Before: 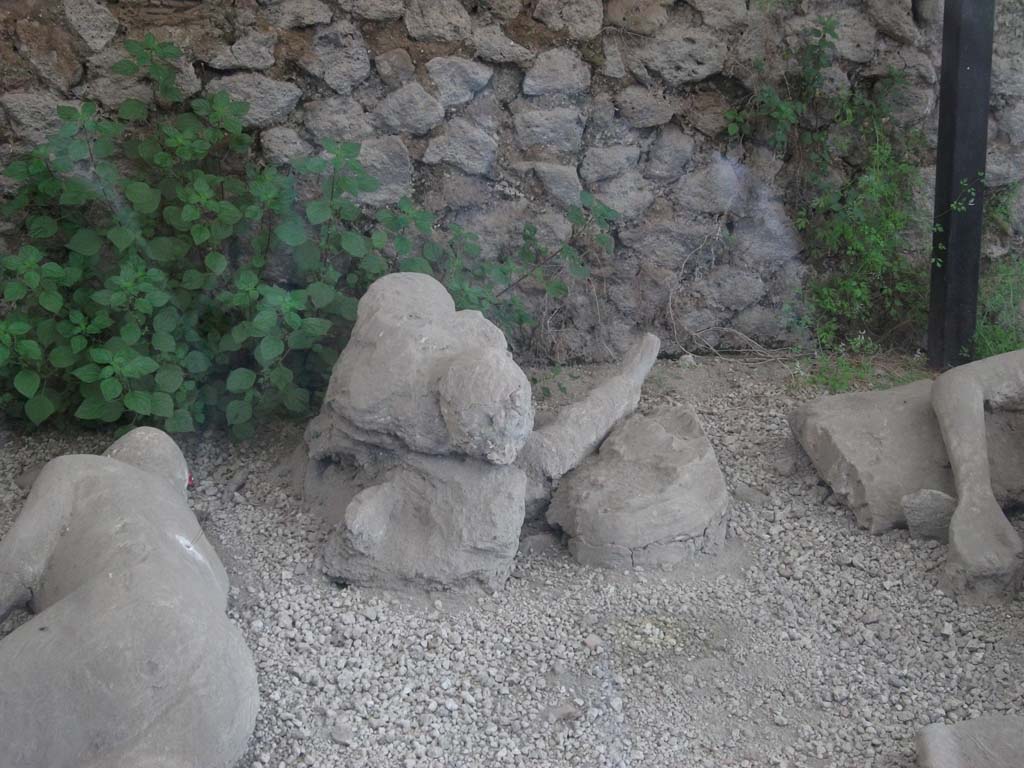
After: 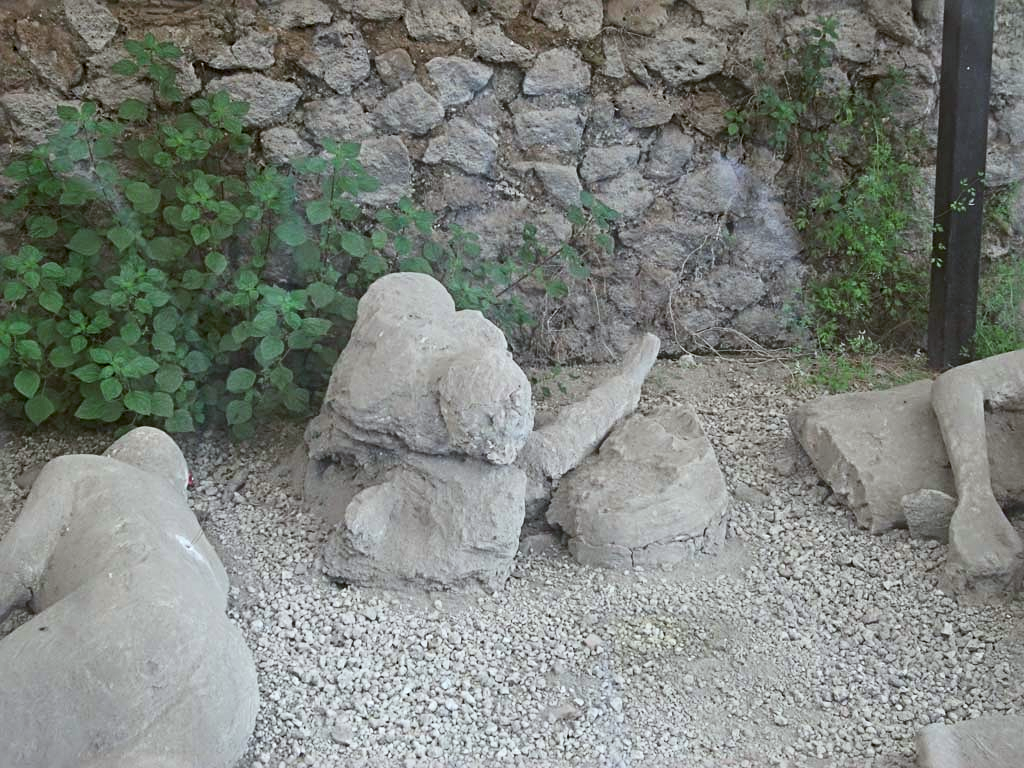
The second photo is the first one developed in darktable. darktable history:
sharpen: radius 4
contrast brightness saturation: contrast 0.2, brightness 0.15, saturation 0.14
color balance: lift [1.004, 1.002, 1.002, 0.998], gamma [1, 1.007, 1.002, 0.993], gain [1, 0.977, 1.013, 1.023], contrast -3.64%
